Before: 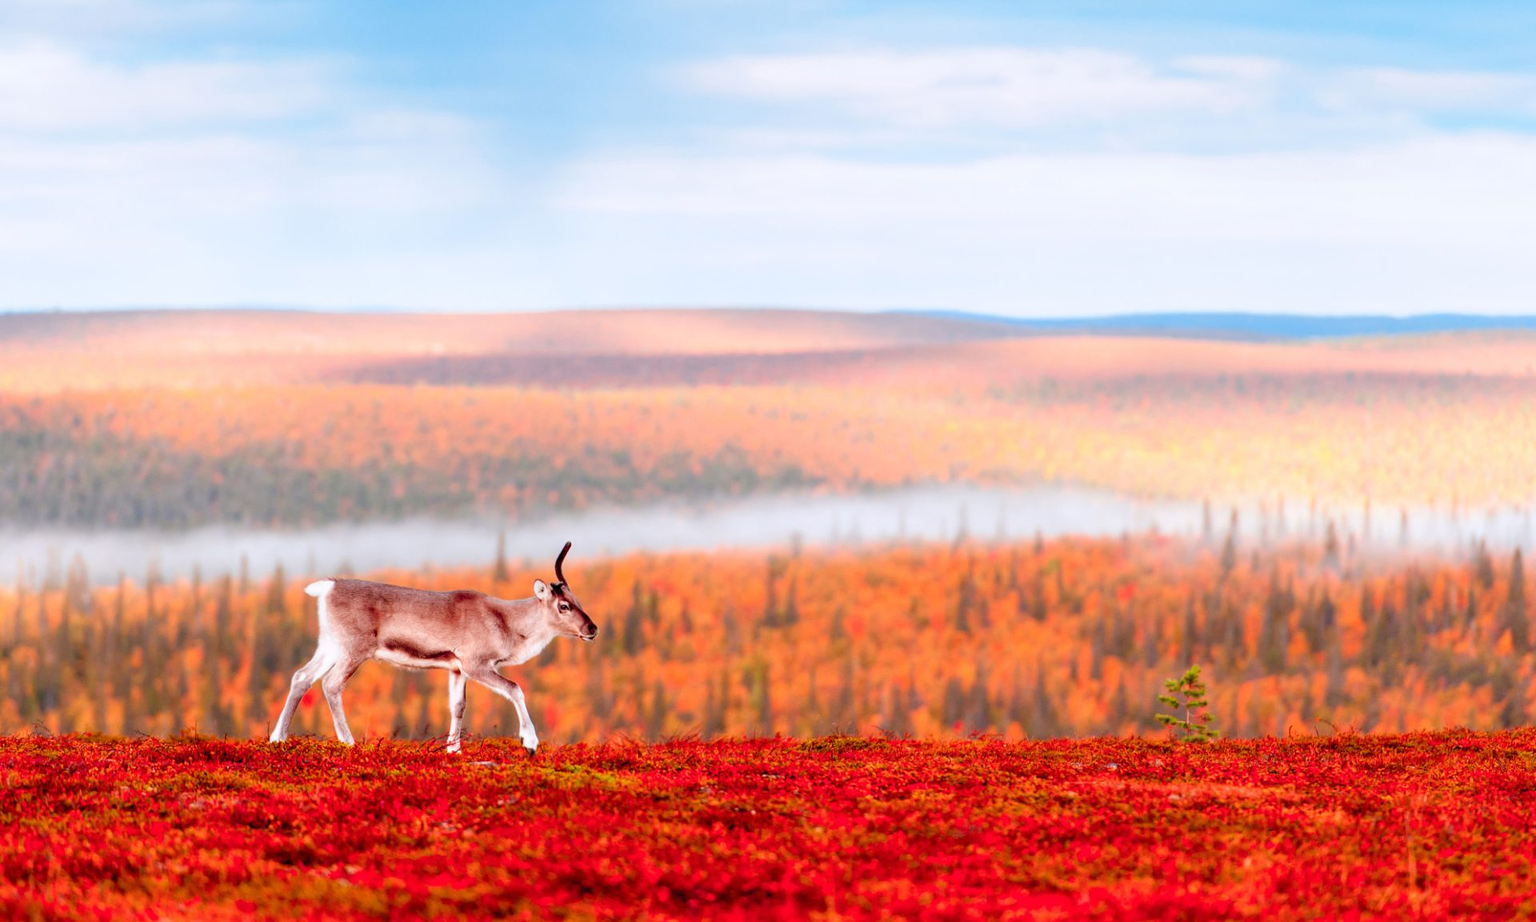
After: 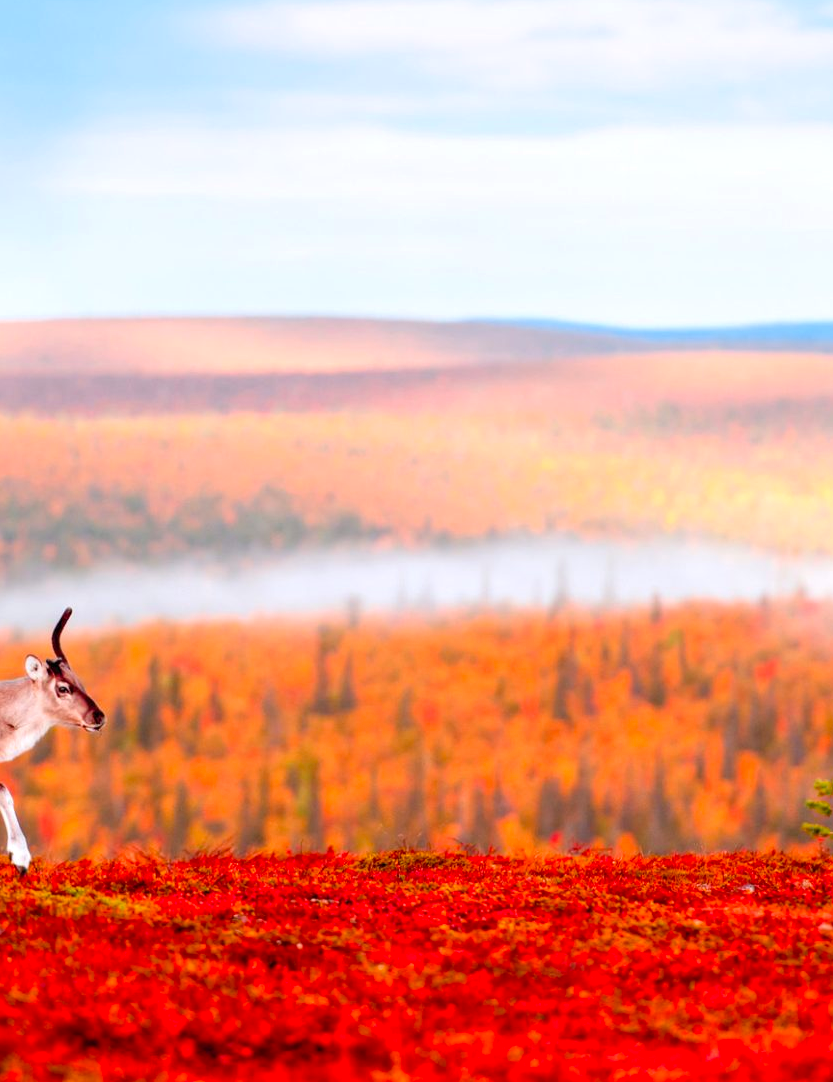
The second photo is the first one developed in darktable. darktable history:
color balance: output saturation 110%
exposure: exposure 0.127 EV, compensate highlight preservation false
crop: left 33.452%, top 6.025%, right 23.155%
